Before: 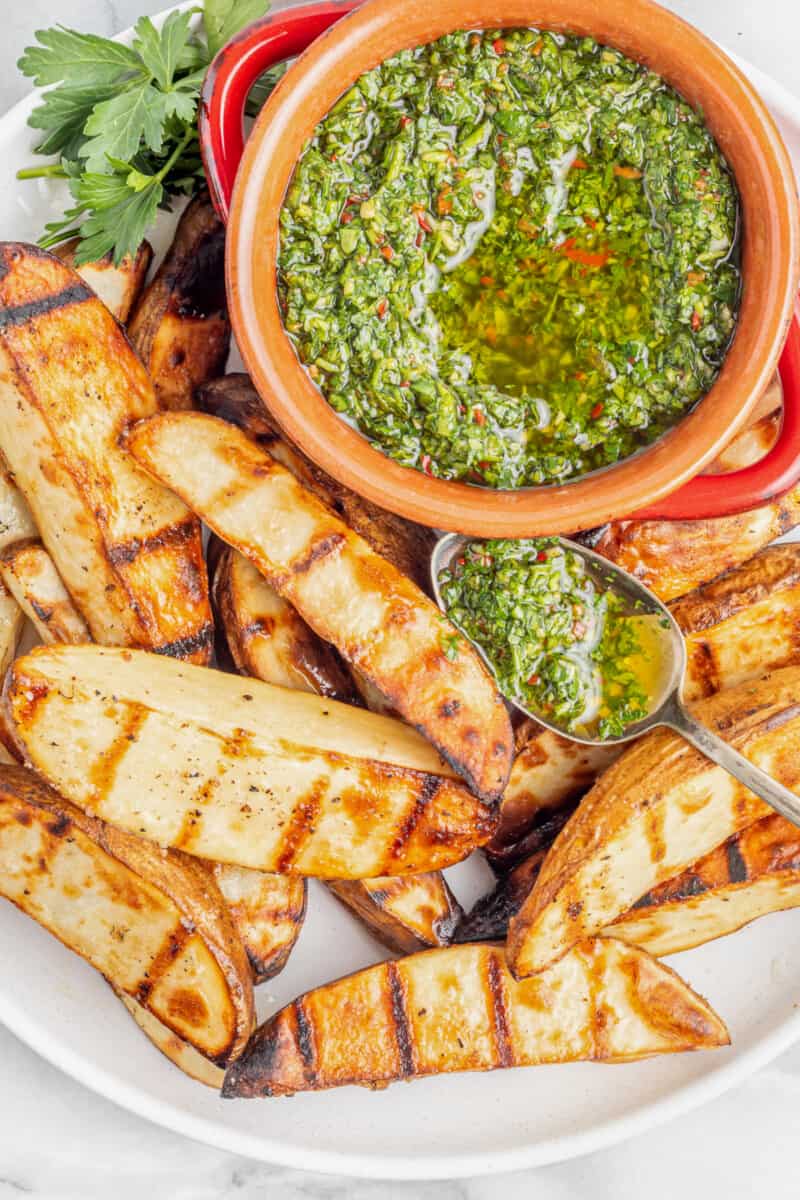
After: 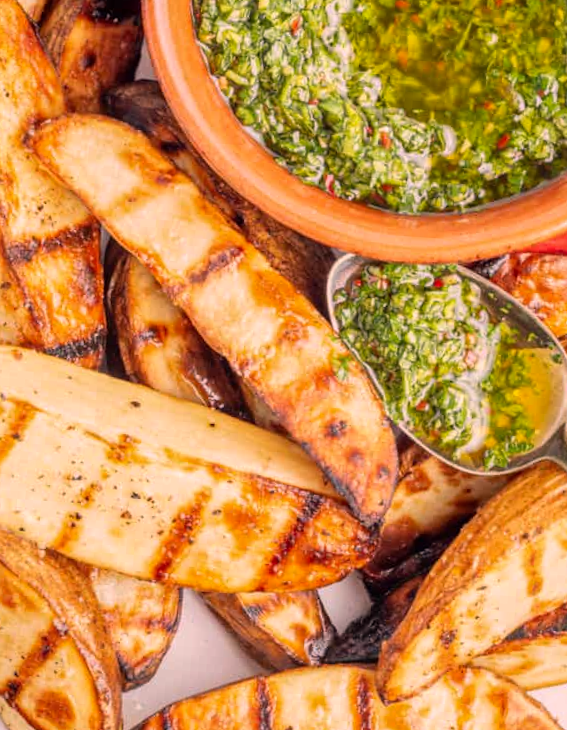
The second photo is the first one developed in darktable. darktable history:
crop and rotate: angle -3.82°, left 9.756%, top 21.061%, right 12.343%, bottom 12.134%
color correction: highlights a* 12.44, highlights b* 5.38
